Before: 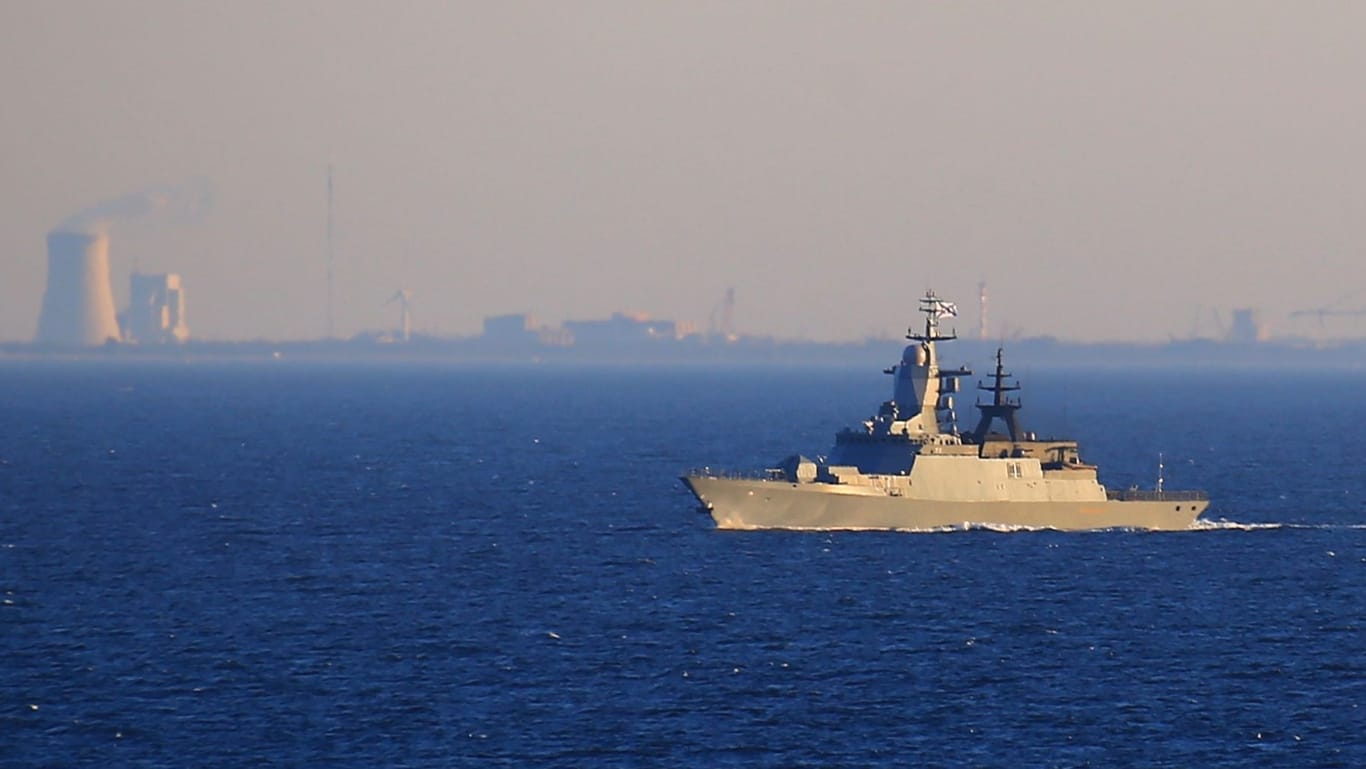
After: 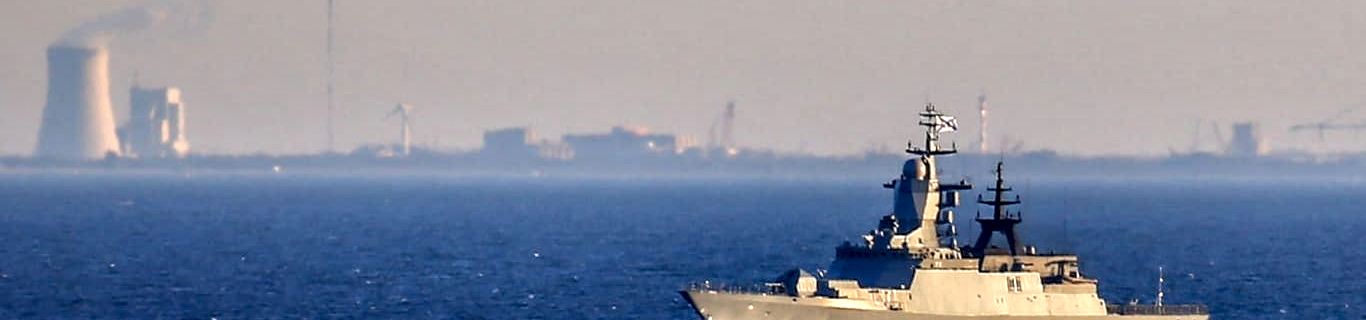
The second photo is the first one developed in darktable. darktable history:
levels: levels [0, 0.478, 1]
crop and rotate: top 24.205%, bottom 34.146%
local contrast: highlights 65%, shadows 54%, detail 168%, midtone range 0.519
contrast equalizer: octaves 7, y [[0.586, 0.584, 0.576, 0.565, 0.552, 0.539], [0.5 ×6], [0.97, 0.959, 0.919, 0.859, 0.789, 0.717], [0 ×6], [0 ×6]]
